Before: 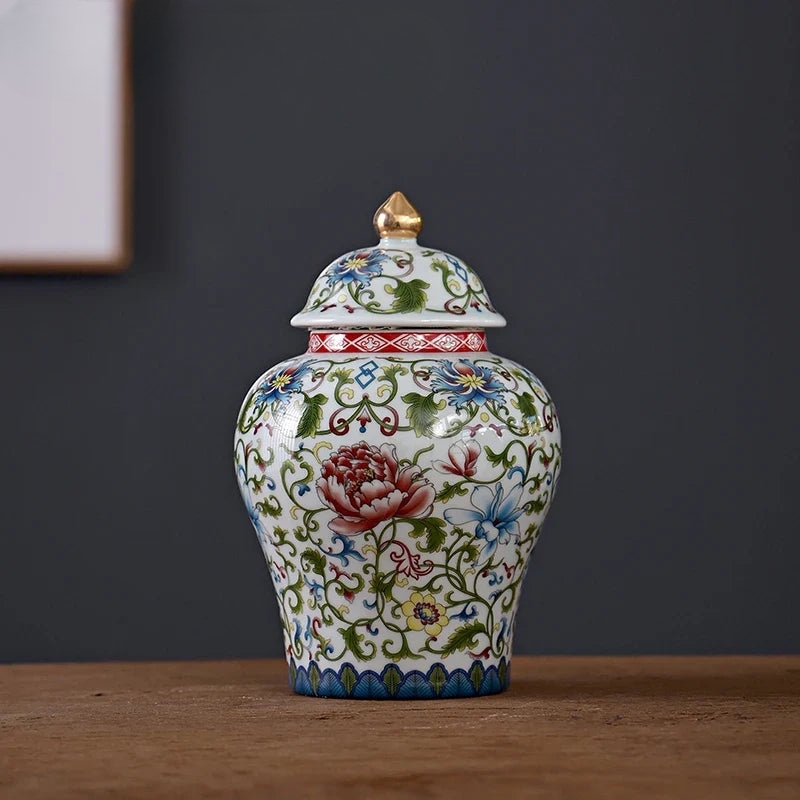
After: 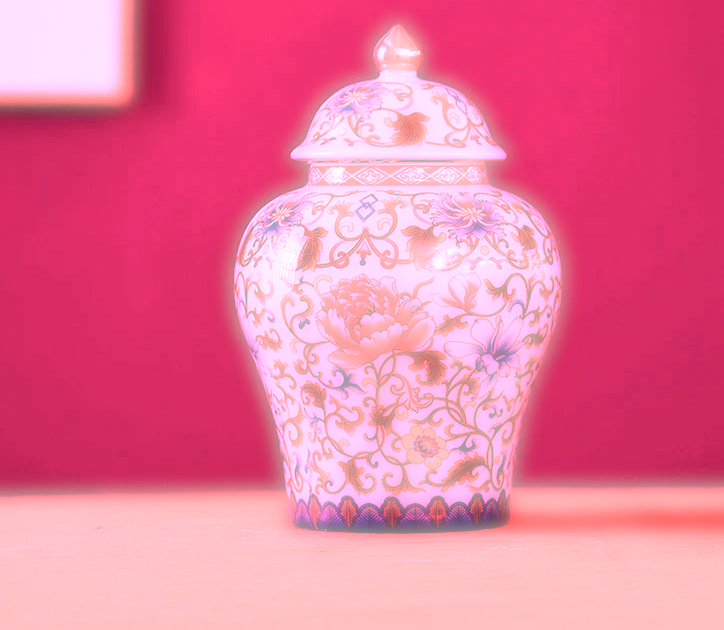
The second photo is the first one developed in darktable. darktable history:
crop: top 20.916%, right 9.437%, bottom 0.316%
local contrast: mode bilateral grid, contrast 28, coarseness 16, detail 115%, midtone range 0.2
white balance: red 4.26, blue 1.802
exposure: black level correction 0.009, exposure 0.014 EV, compensate highlight preservation false
soften: on, module defaults
